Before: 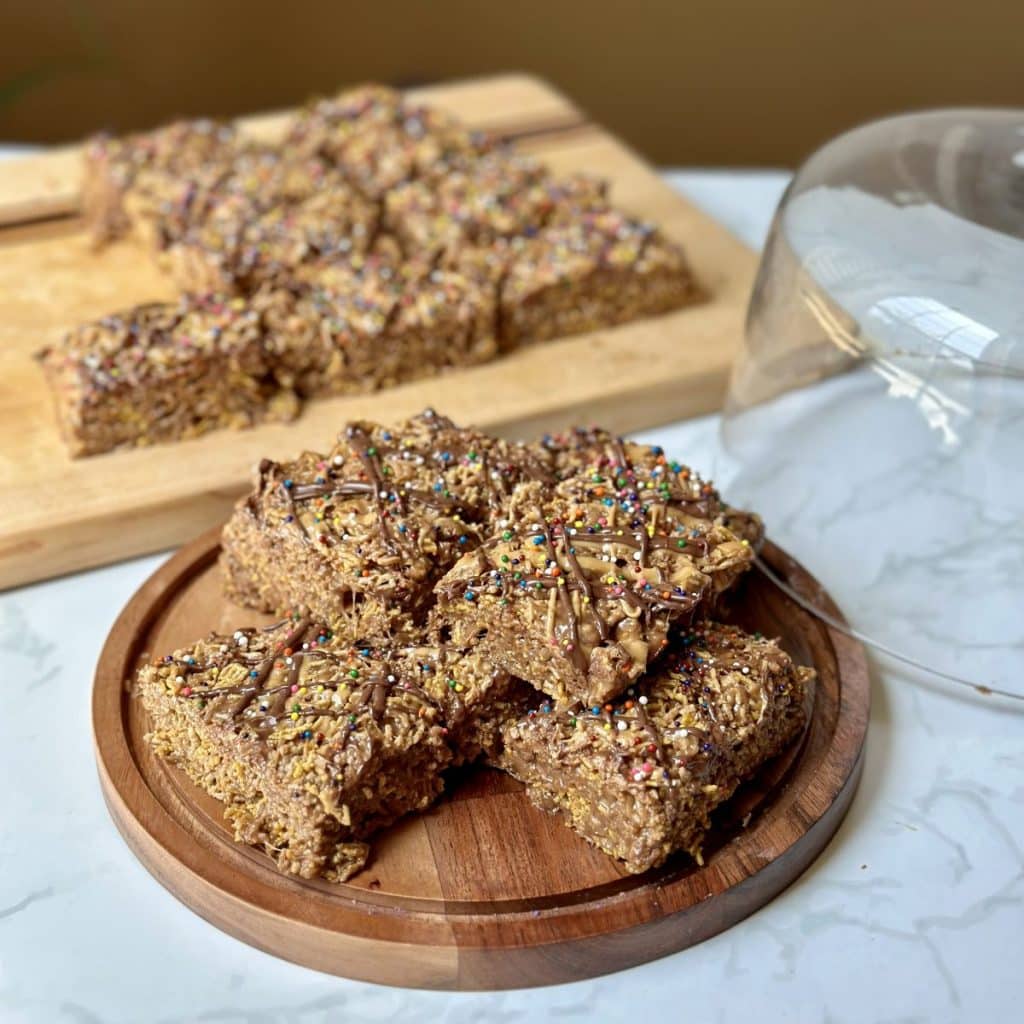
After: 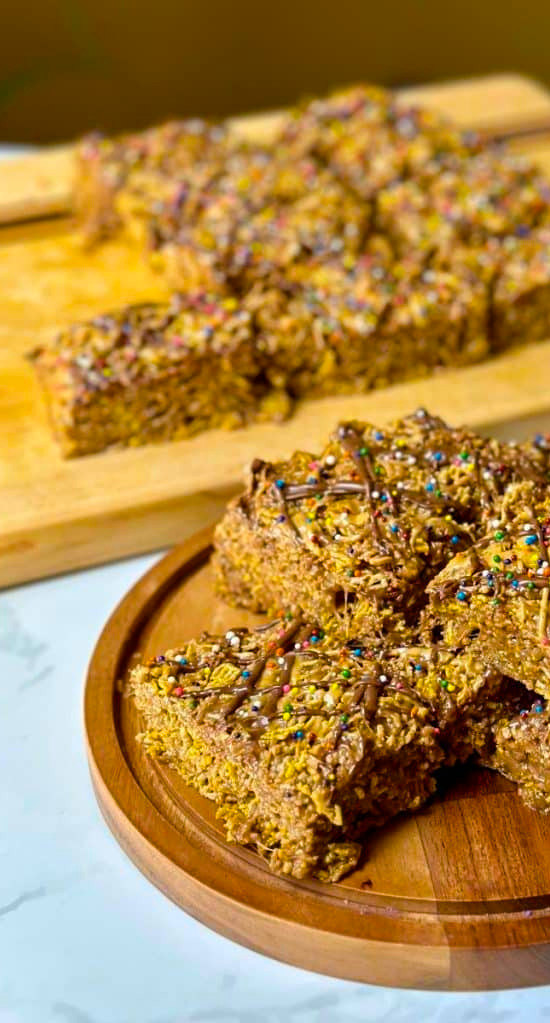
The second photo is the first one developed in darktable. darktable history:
crop: left 0.866%, right 45.33%, bottom 0.086%
color balance rgb: shadows lift › chroma 2.009%, shadows lift › hue 219.62°, perceptual saturation grading › global saturation 39.719%, global vibrance 34.306%
